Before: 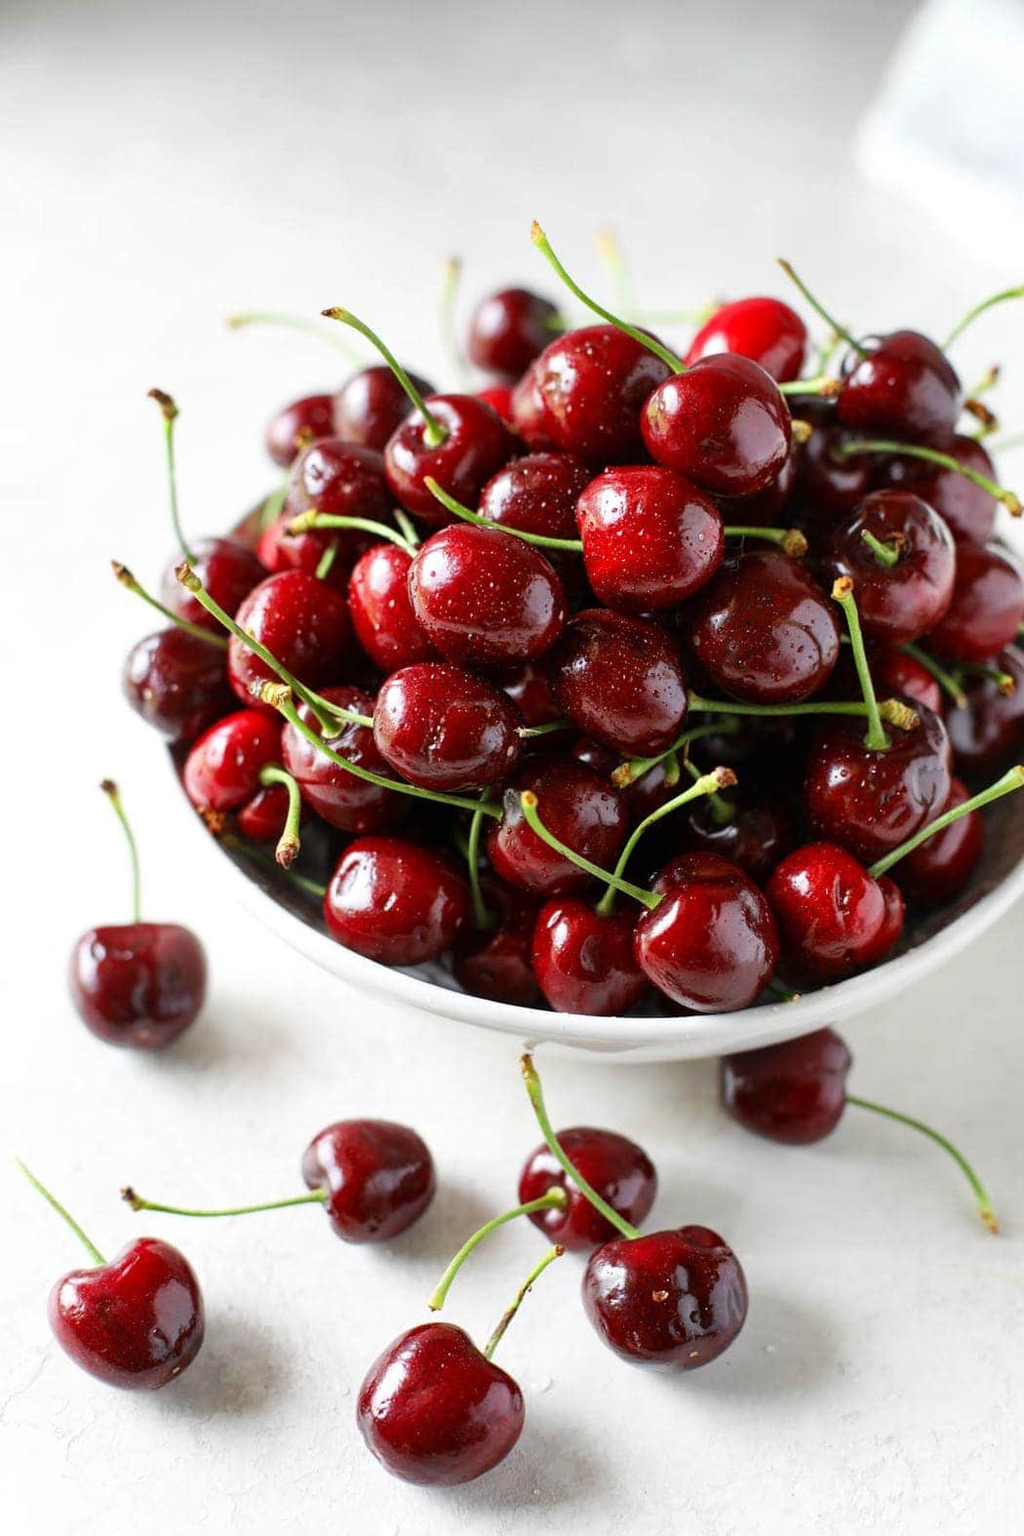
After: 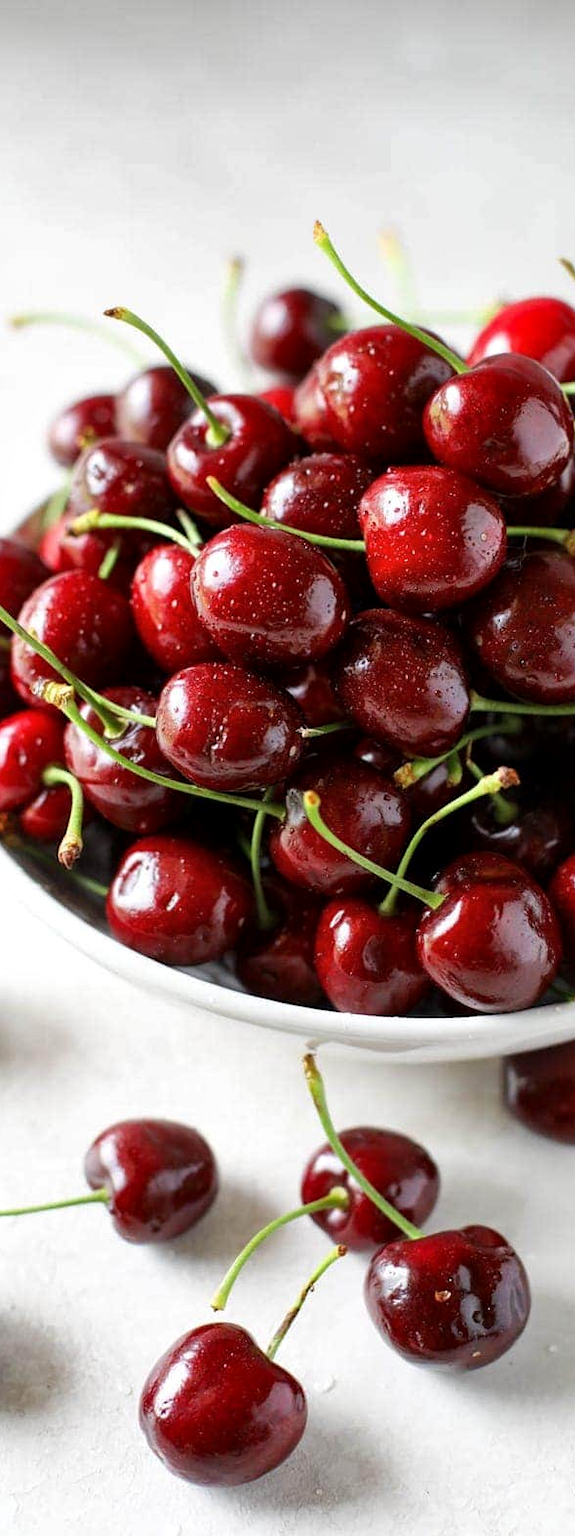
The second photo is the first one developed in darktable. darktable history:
local contrast: mode bilateral grid, contrast 20, coarseness 50, detail 121%, midtone range 0.2
crop: left 21.29%, right 22.479%
